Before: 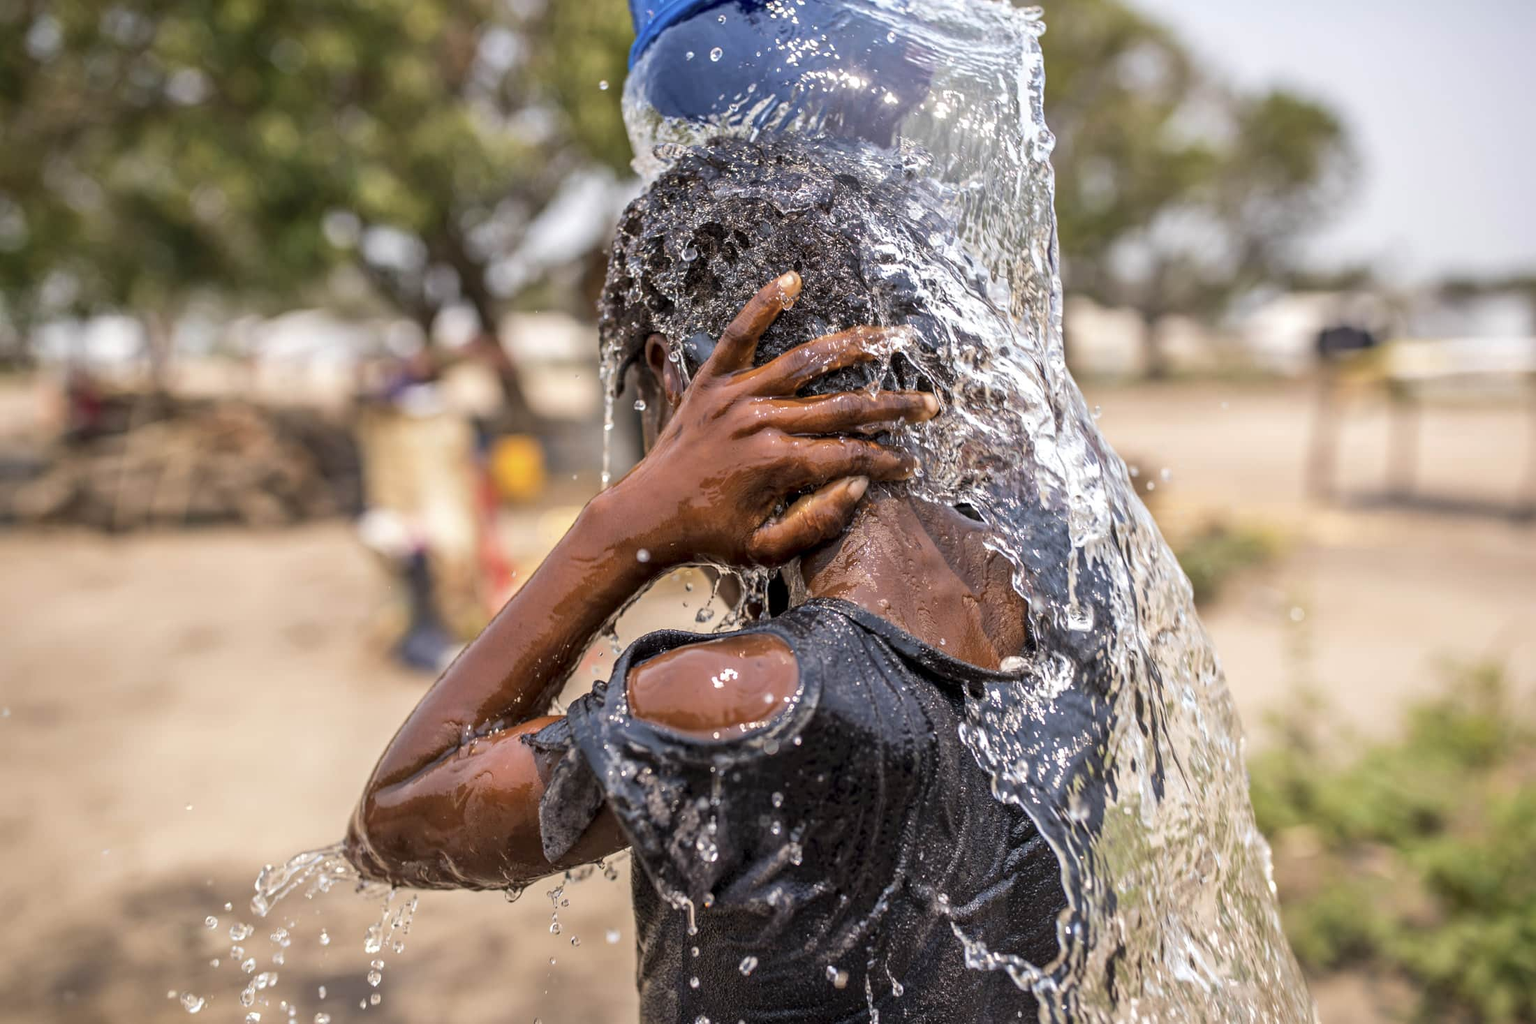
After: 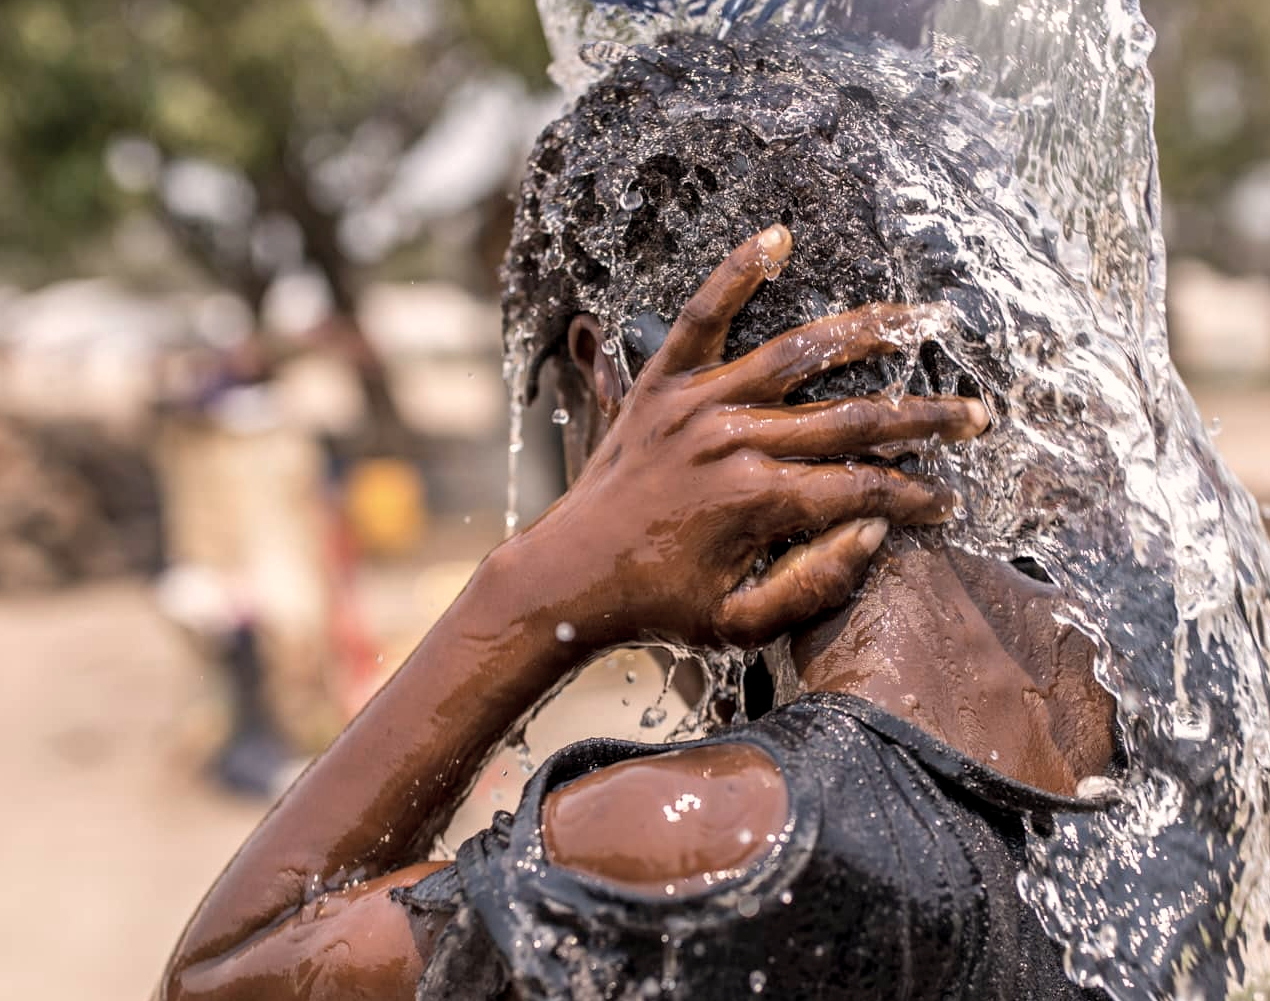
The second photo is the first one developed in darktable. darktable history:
crop: left 16.202%, top 11.208%, right 26.045%, bottom 20.557%
color correction: highlights a* 5.59, highlights b* 5.24, saturation 0.68
